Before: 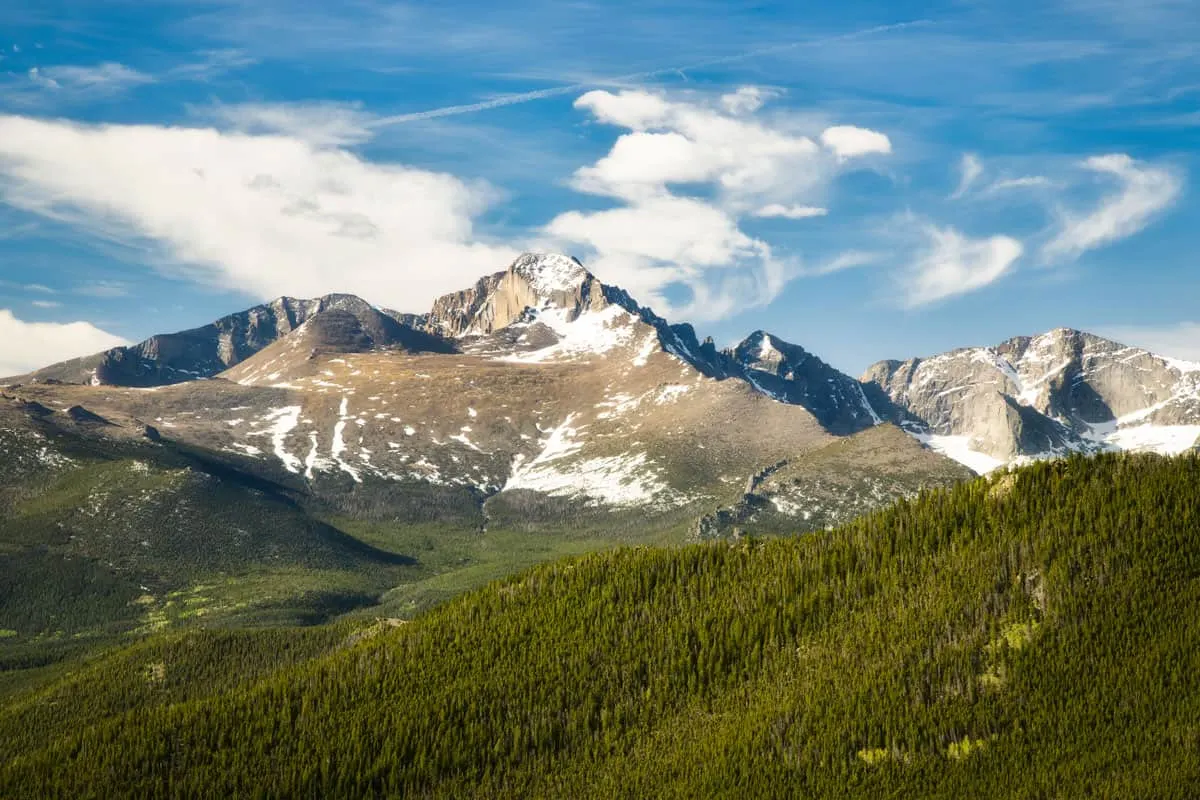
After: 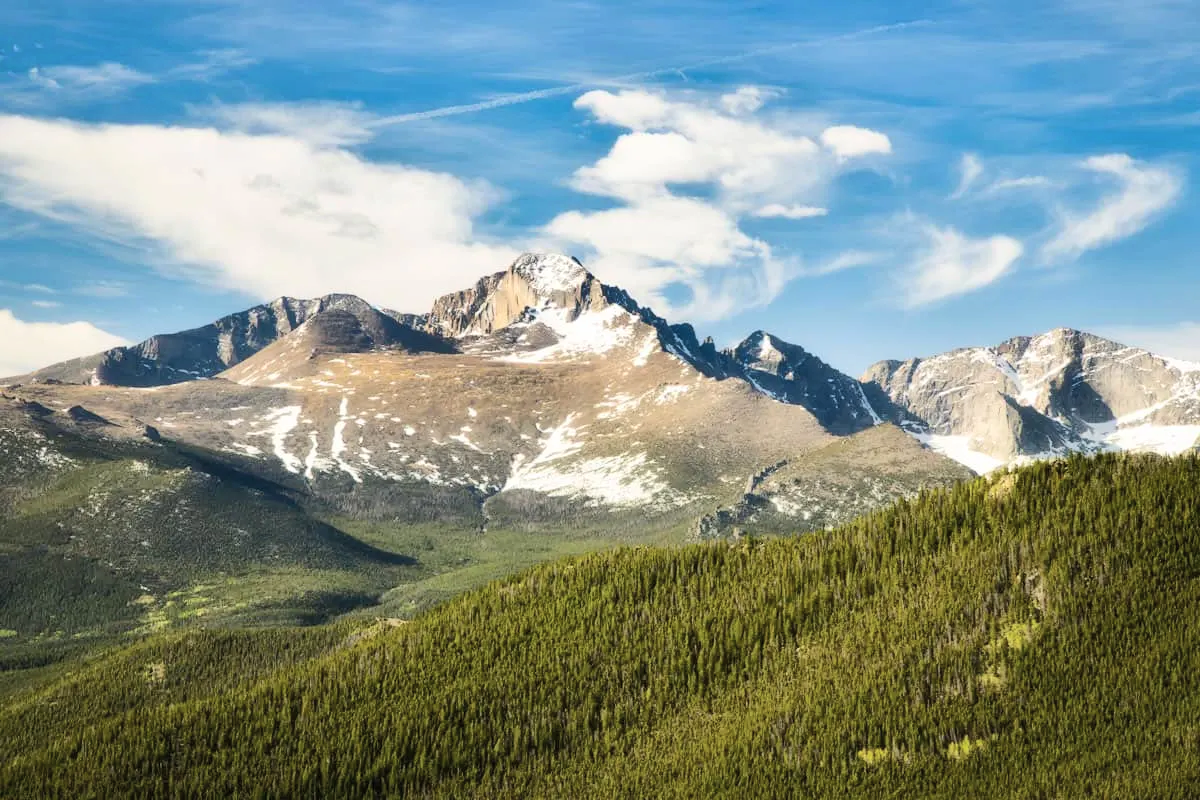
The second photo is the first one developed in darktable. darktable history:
tone curve: curves: ch0 [(0, 0) (0.003, 0.003) (0.011, 0.014) (0.025, 0.031) (0.044, 0.055) (0.069, 0.086) (0.1, 0.124) (0.136, 0.168) (0.177, 0.22) (0.224, 0.278) (0.277, 0.344) (0.335, 0.426) (0.399, 0.515) (0.468, 0.597) (0.543, 0.672) (0.623, 0.746) (0.709, 0.815) (0.801, 0.881) (0.898, 0.939) (1, 1)], color space Lab, independent channels, preserve colors none
shadows and highlights: shadows 25.36, highlights -48.18, soften with gaussian
